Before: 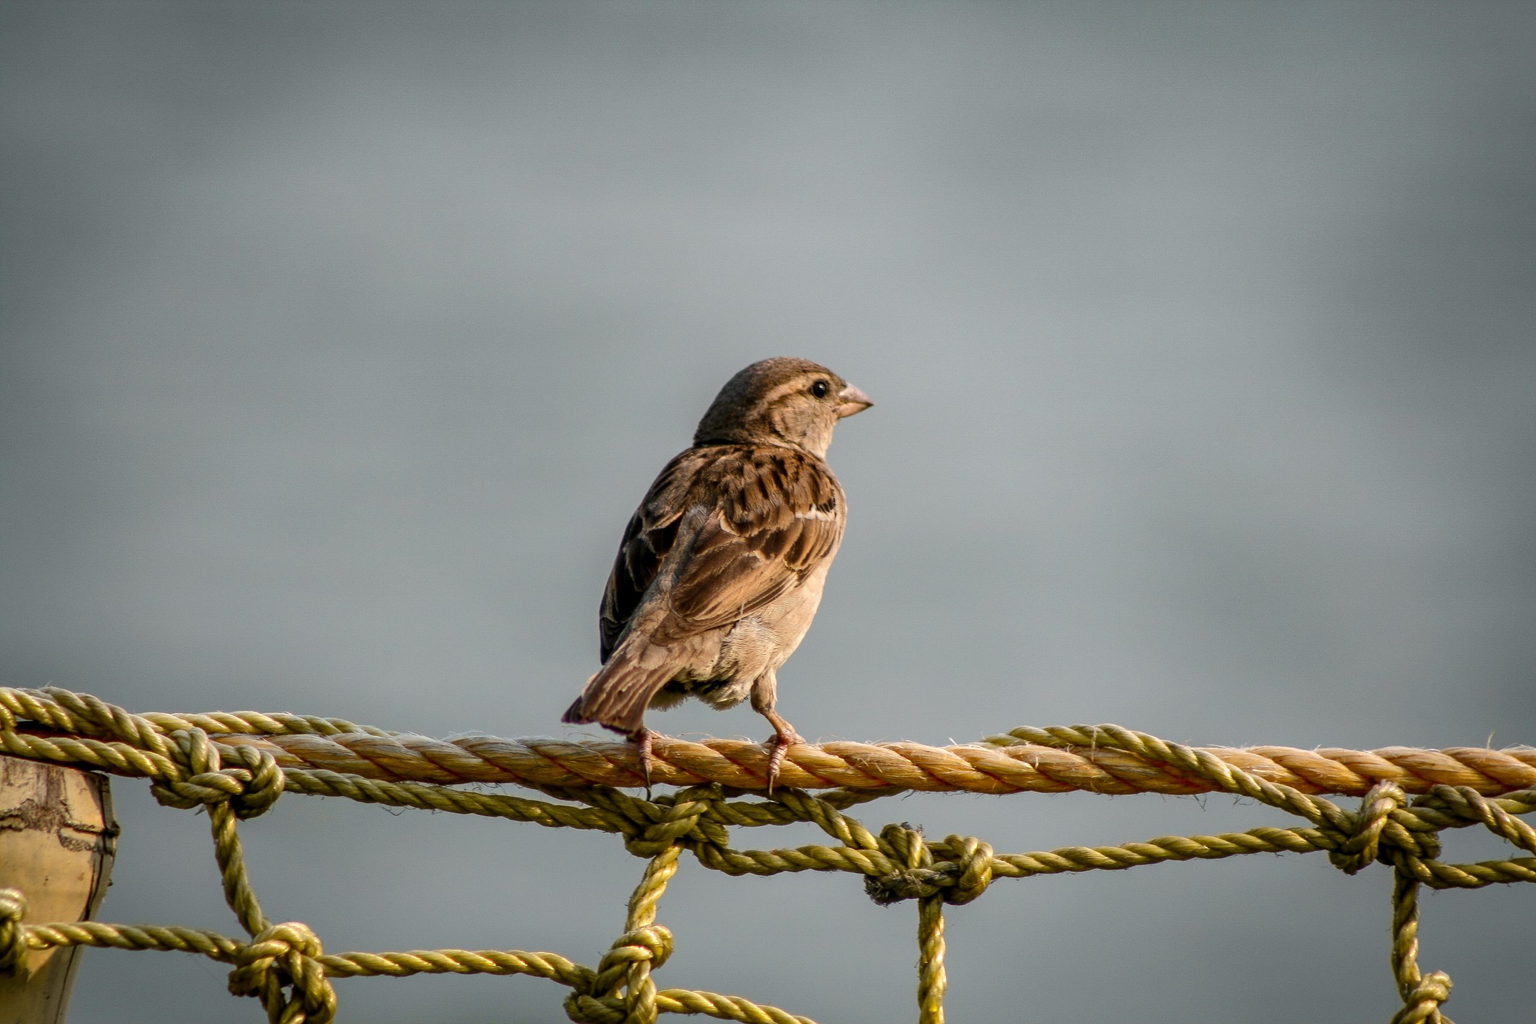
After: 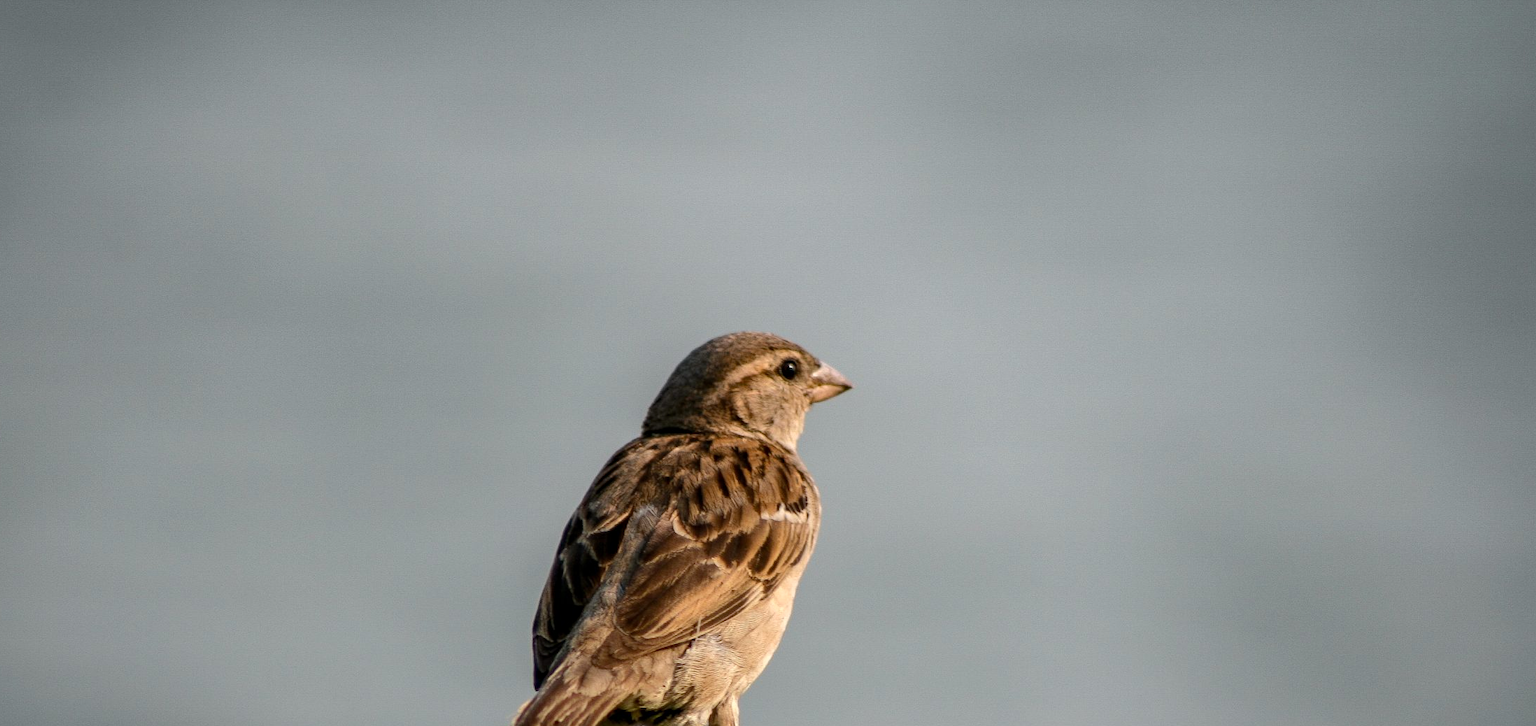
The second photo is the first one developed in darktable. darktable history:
crop and rotate: left 9.308%, top 7.12%, right 4.872%, bottom 32.036%
haze removal: strength 0.101, compatibility mode true, adaptive false
